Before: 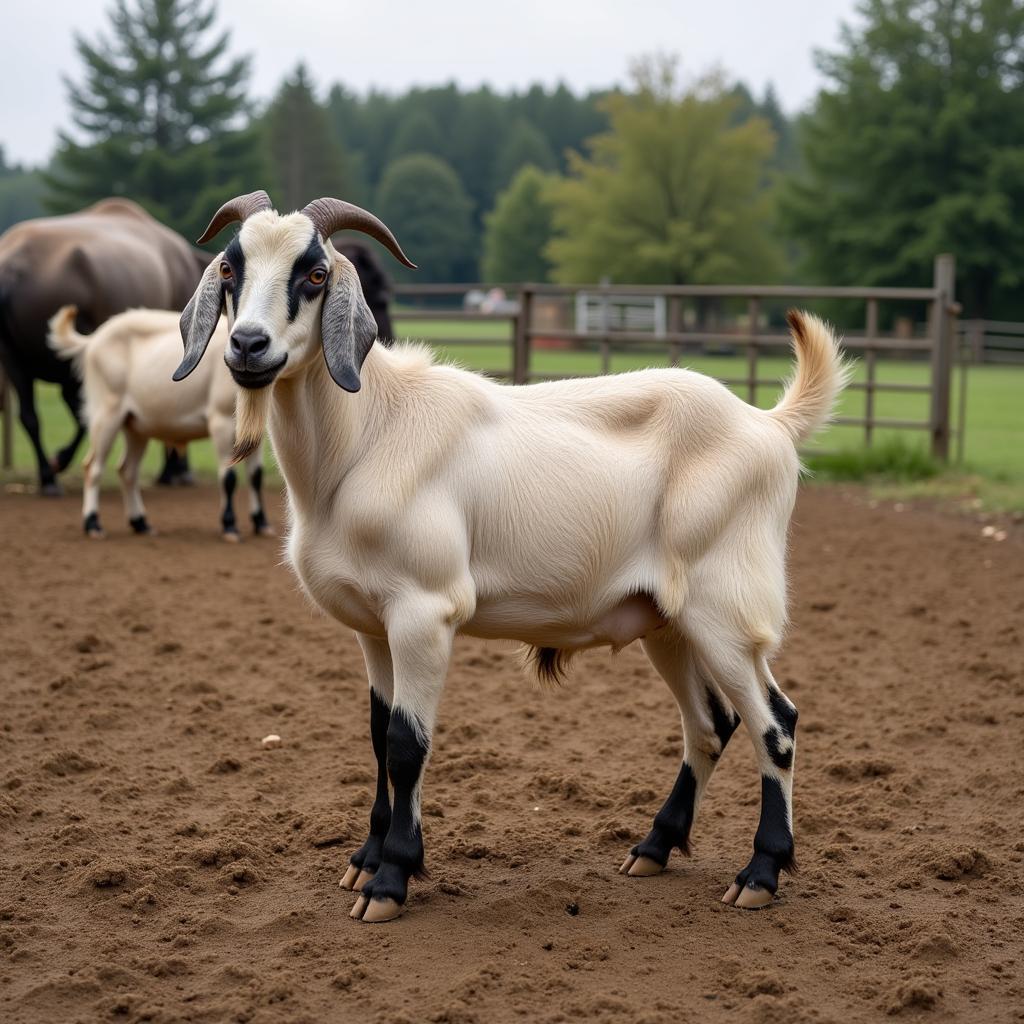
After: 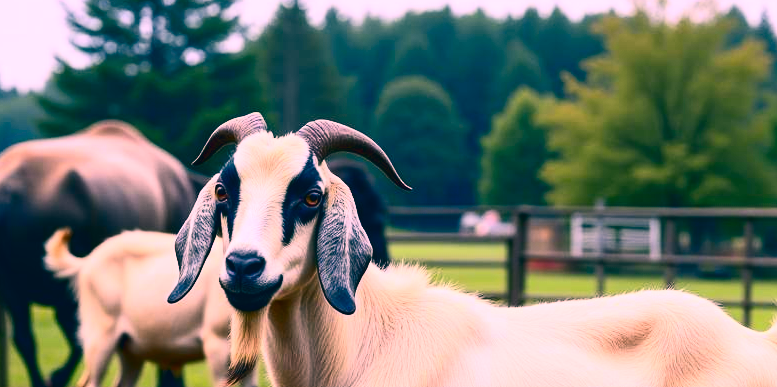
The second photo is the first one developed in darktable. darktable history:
crop: left 0.534%, top 7.65%, right 23.572%, bottom 54.476%
color correction: highlights a* 16.47, highlights b* 0.191, shadows a* -14.64, shadows b* -14.36, saturation 1.48
contrast brightness saturation: contrast 0.4, brightness 0.099, saturation 0.214
